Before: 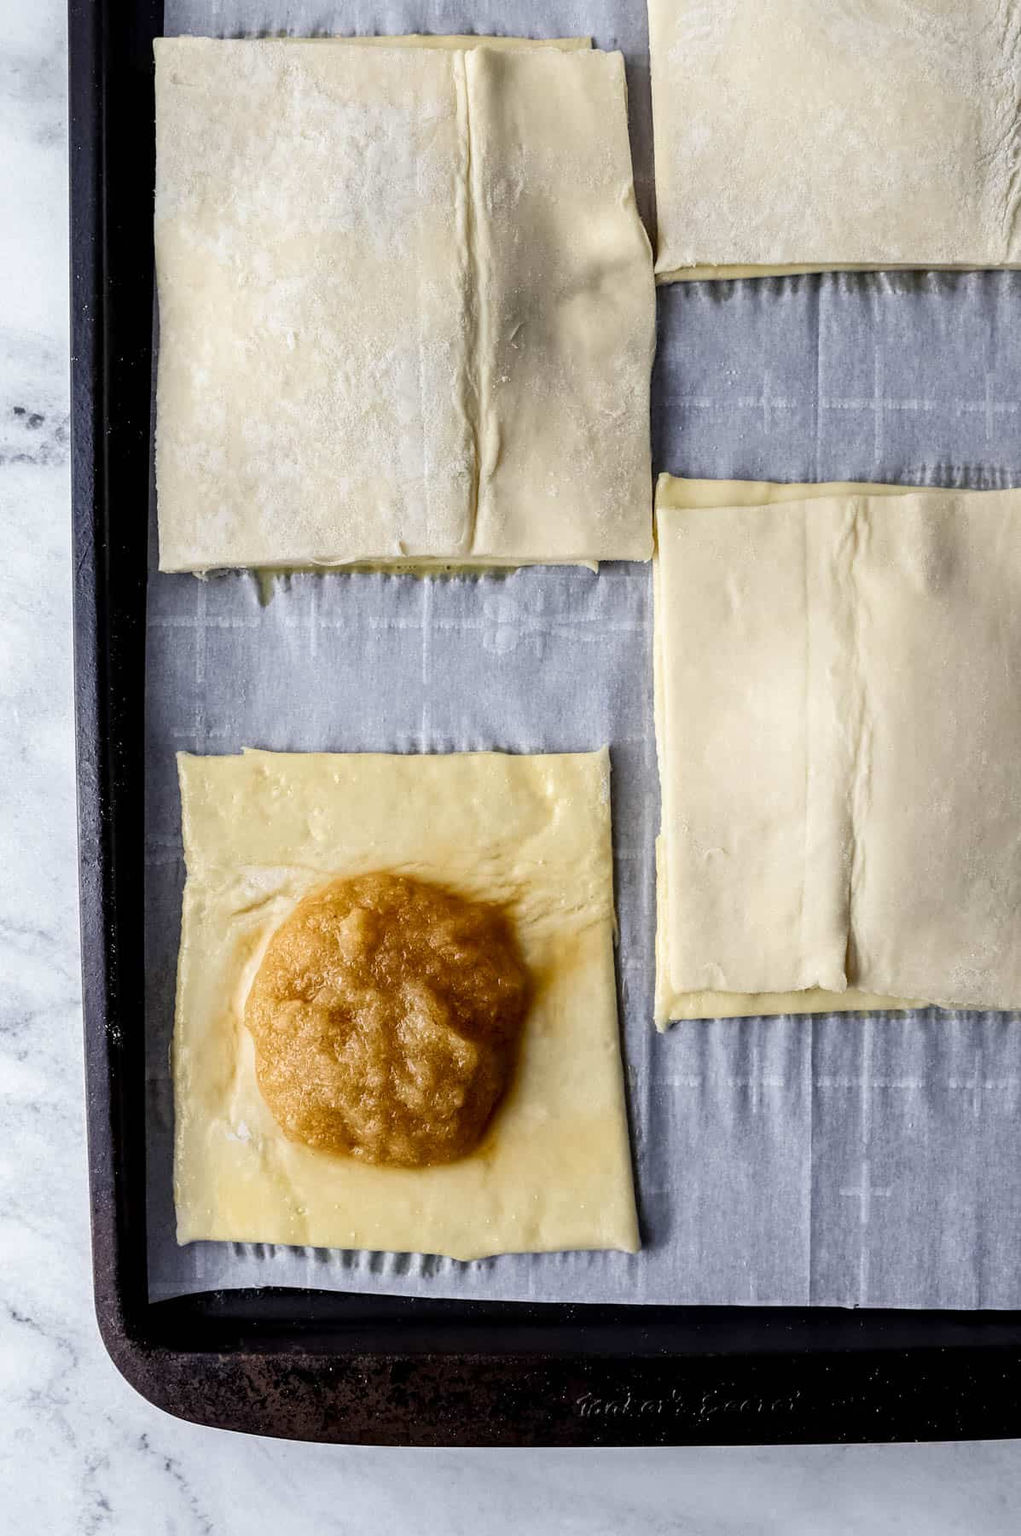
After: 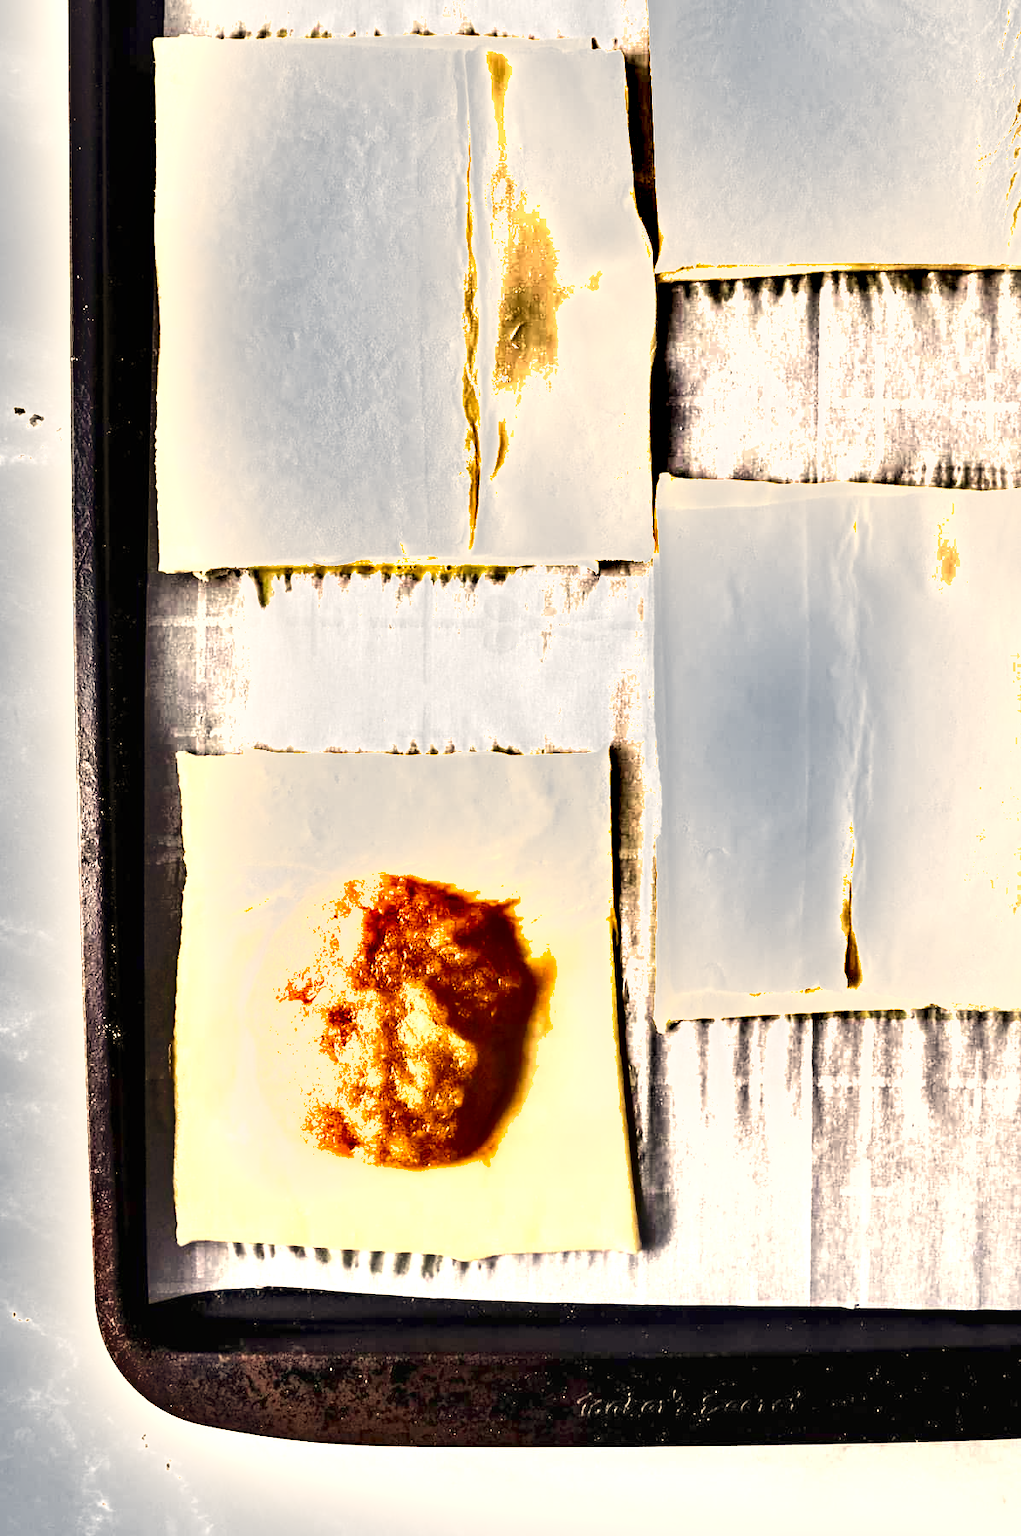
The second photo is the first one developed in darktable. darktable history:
white balance: red 1.138, green 0.996, blue 0.812
shadows and highlights: soften with gaussian
exposure: black level correction 0, exposure 1.675 EV, compensate exposure bias true, compensate highlight preservation false
